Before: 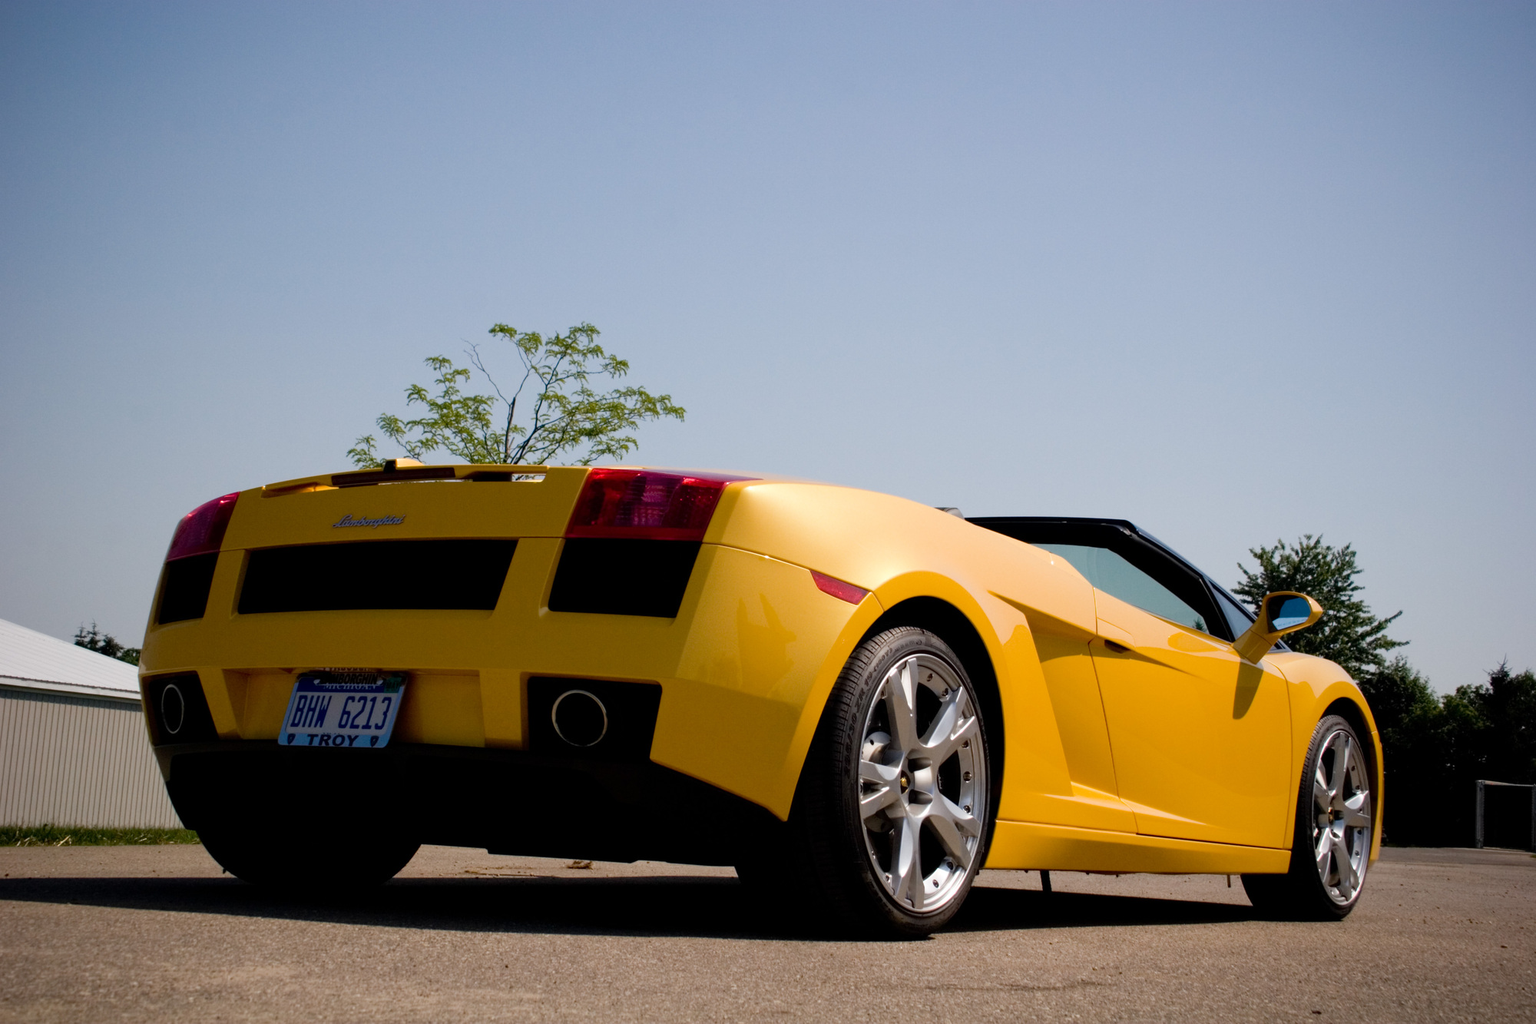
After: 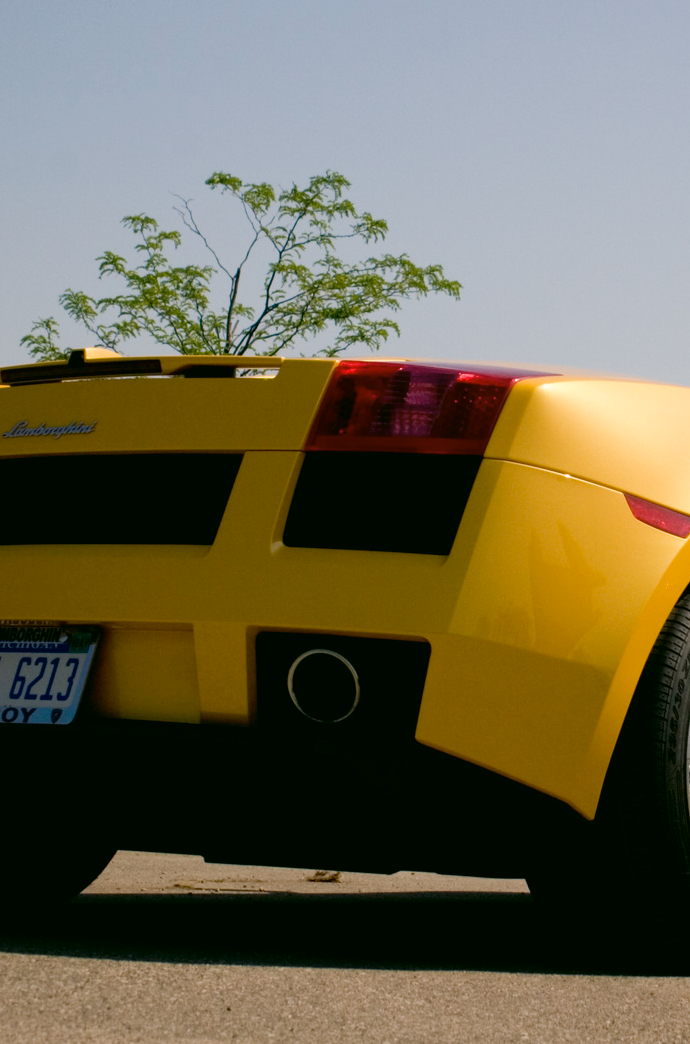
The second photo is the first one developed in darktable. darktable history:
color correction: highlights a* 4.03, highlights b* 4.97, shadows a* -8.22, shadows b* 4.7
crop and rotate: left 21.569%, top 18.682%, right 43.907%, bottom 2.994%
